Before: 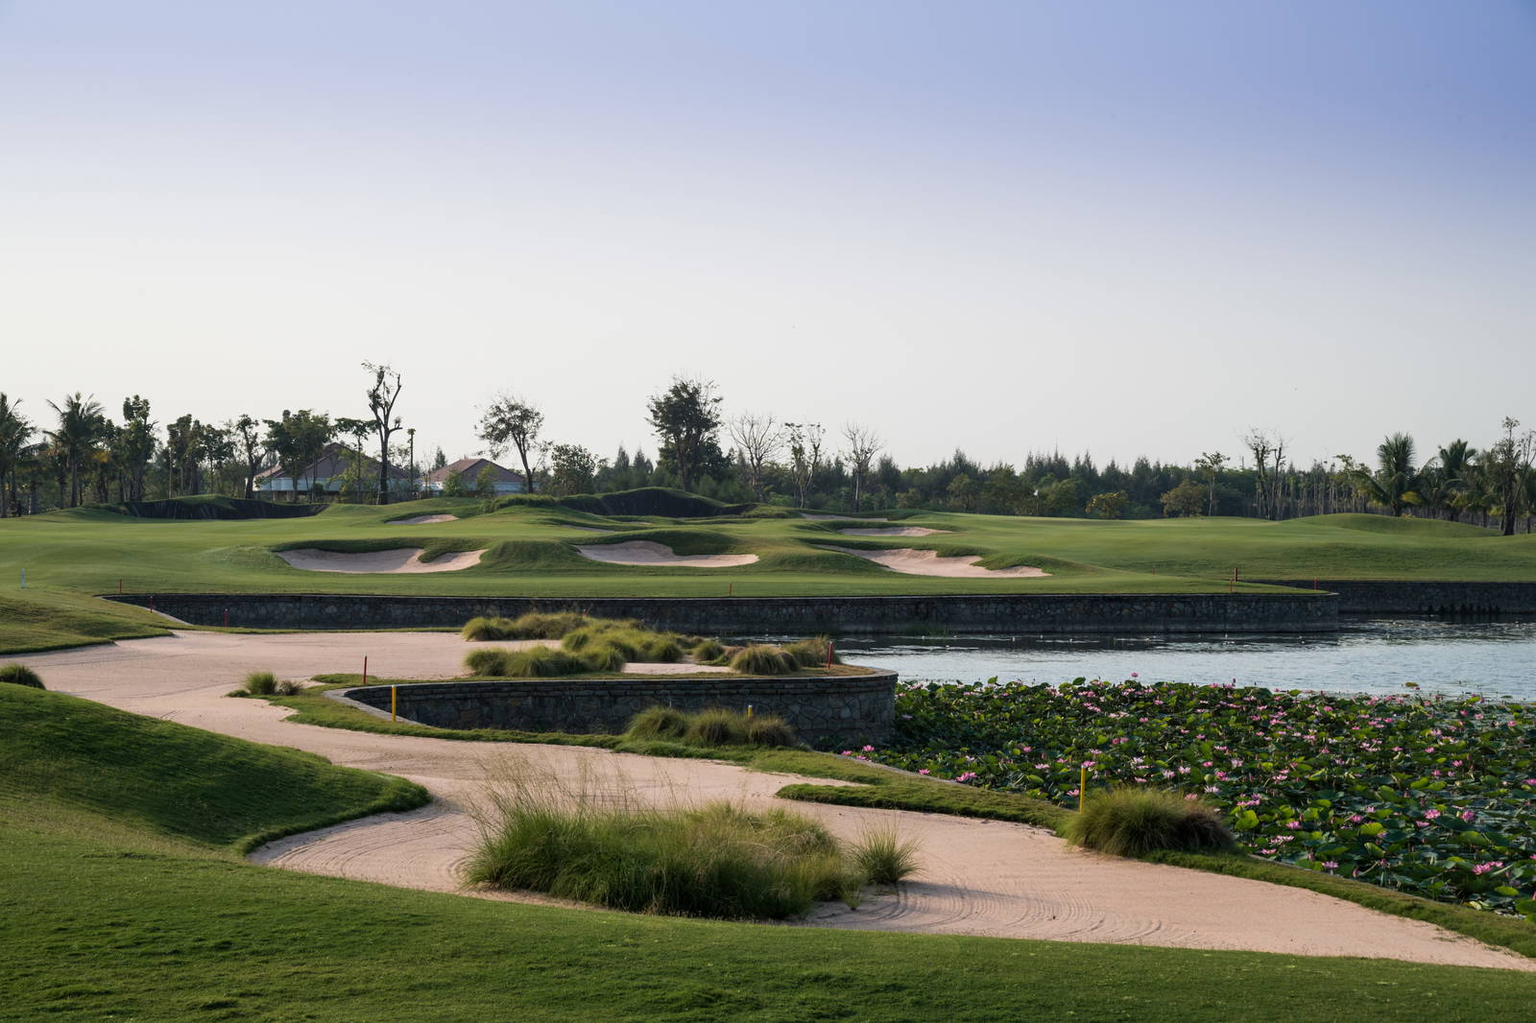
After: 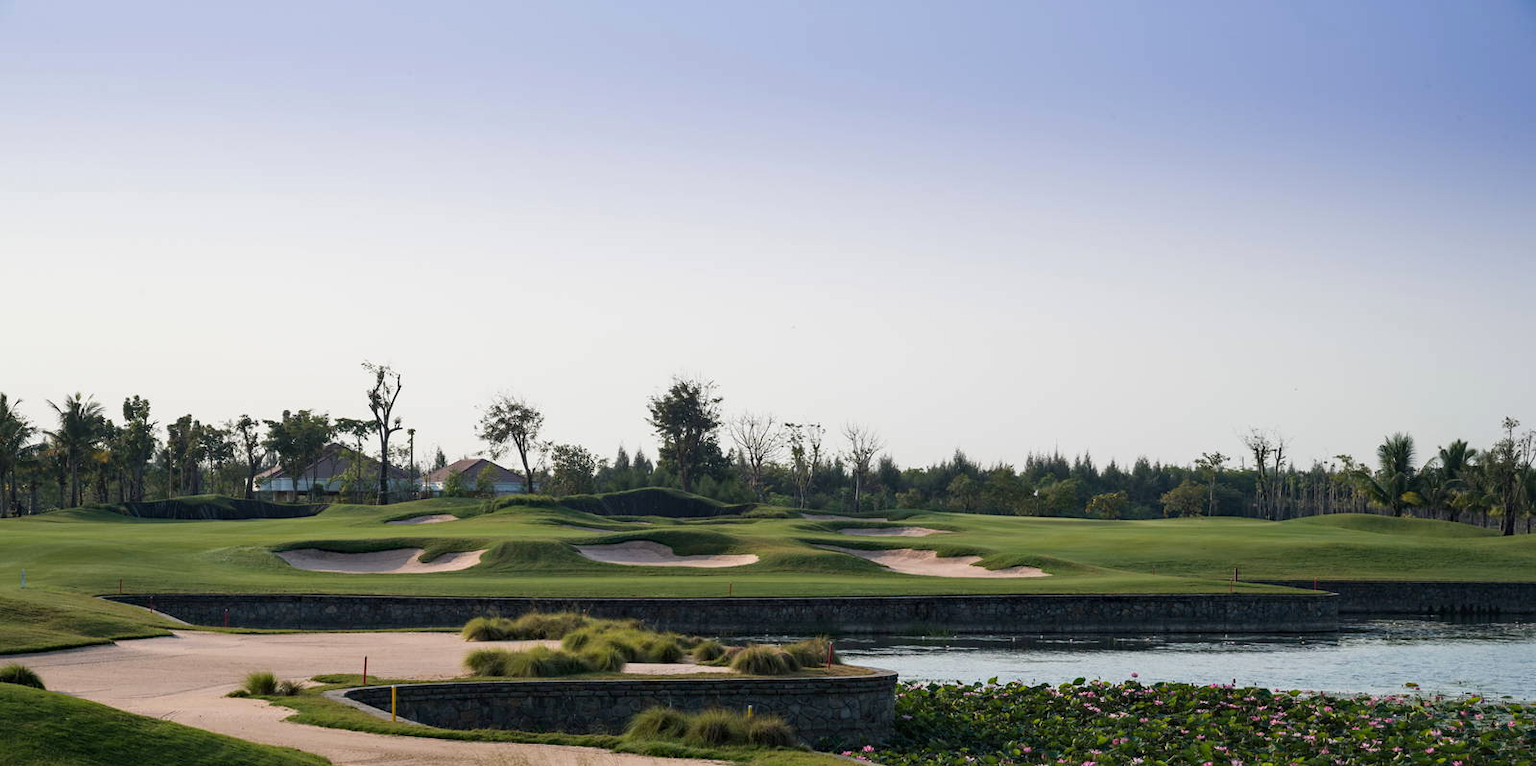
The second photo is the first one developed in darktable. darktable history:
haze removal: compatibility mode true, adaptive false
crop: bottom 24.967%
